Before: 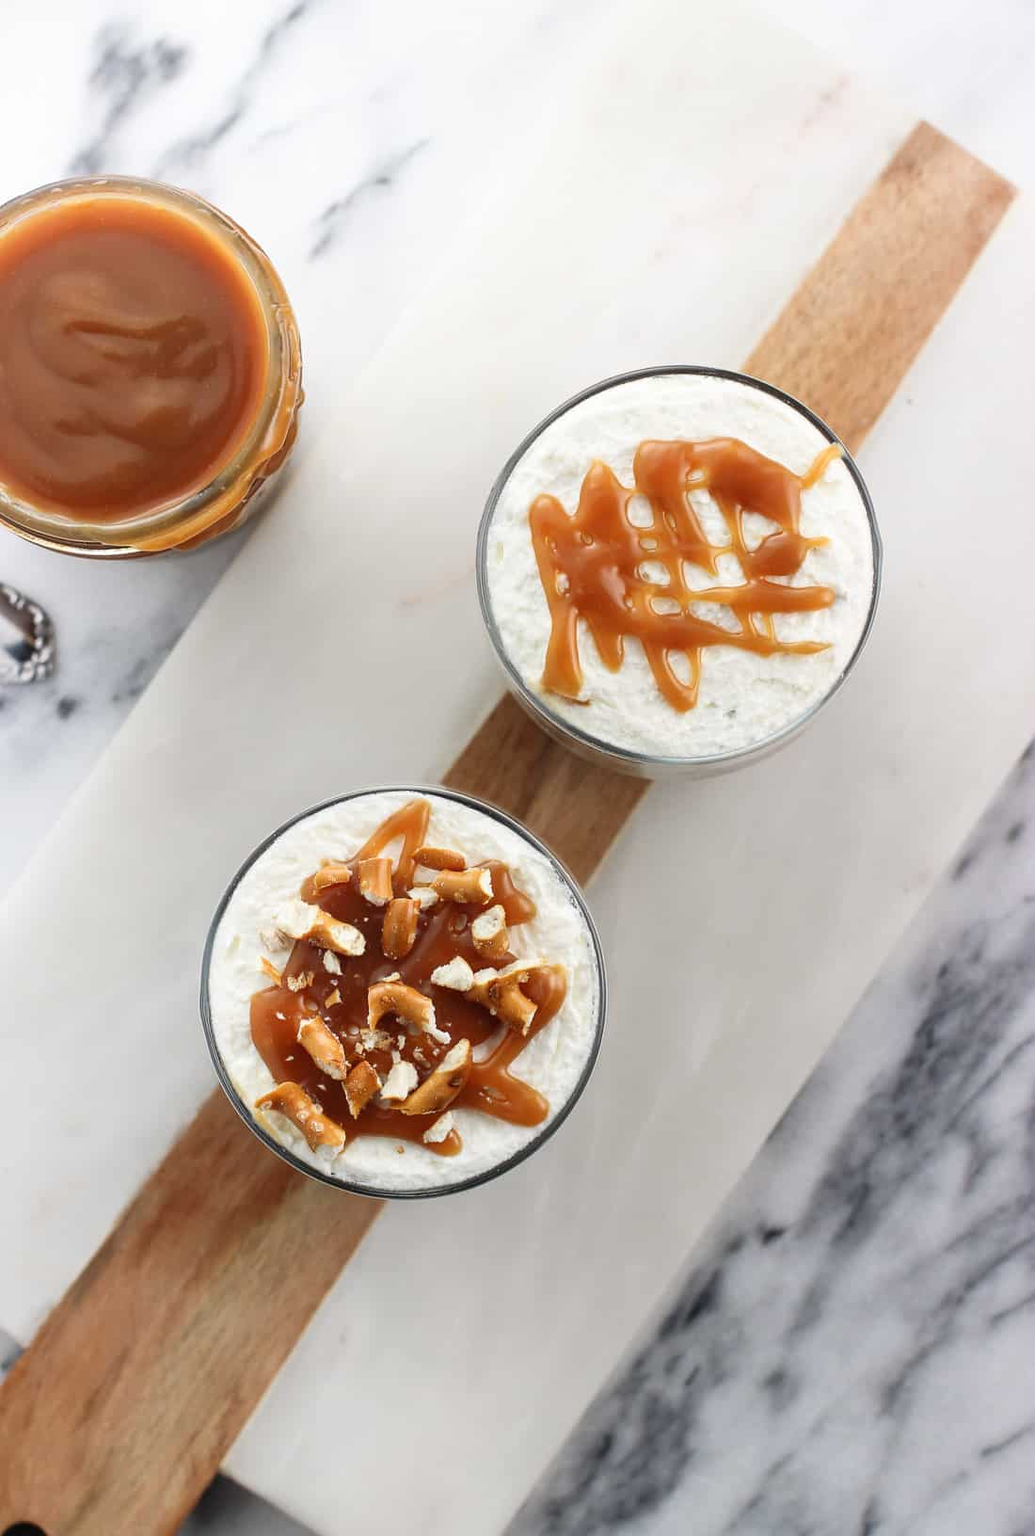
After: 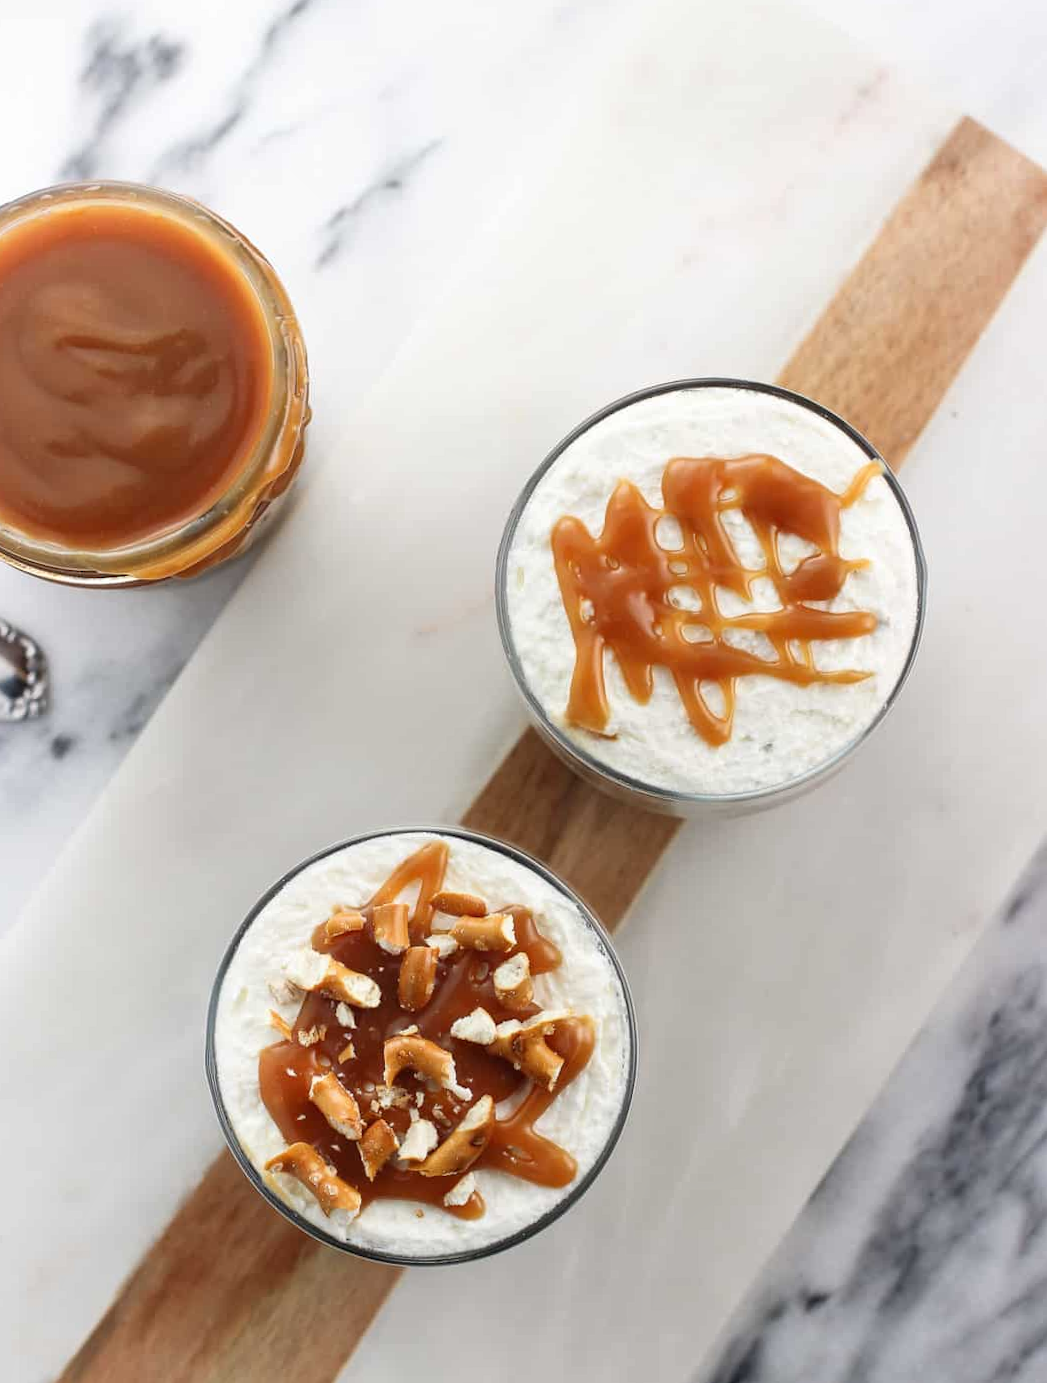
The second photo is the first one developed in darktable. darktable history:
shadows and highlights: shadows 3.63, highlights -18.13, soften with gaussian
crop and rotate: angle 0.441°, left 0.29%, right 3.381%, bottom 14.241%
